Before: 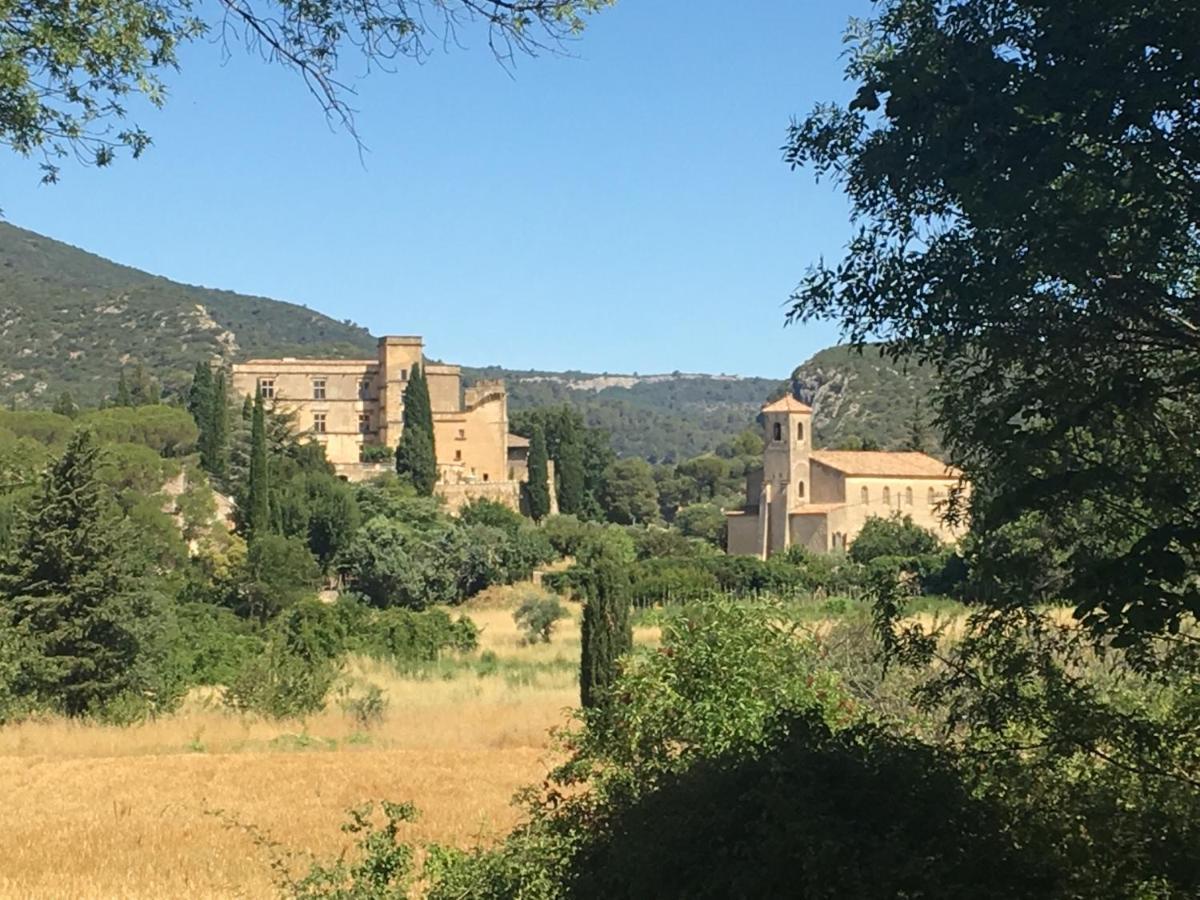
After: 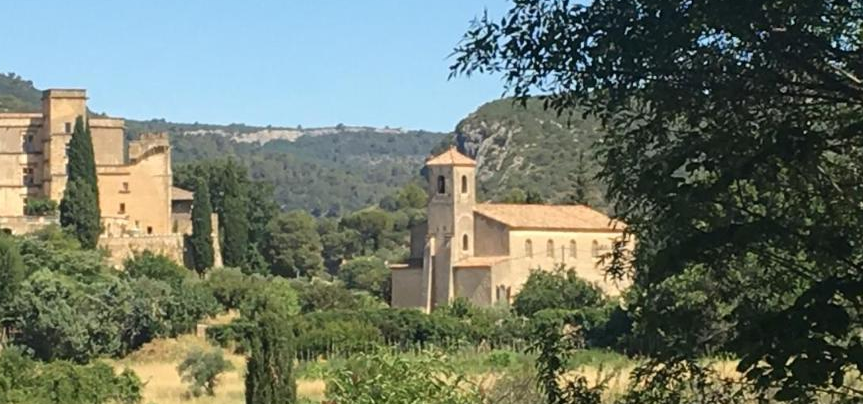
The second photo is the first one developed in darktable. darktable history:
crop and rotate: left 28.082%, top 27.544%, bottom 27.494%
